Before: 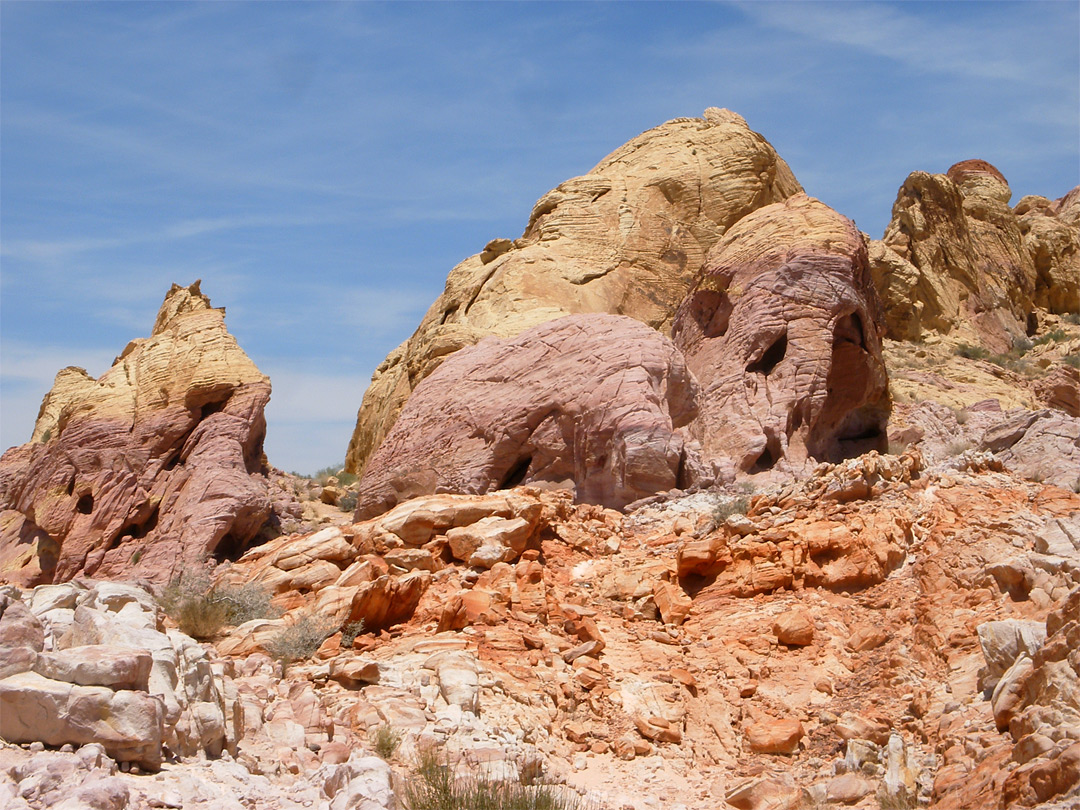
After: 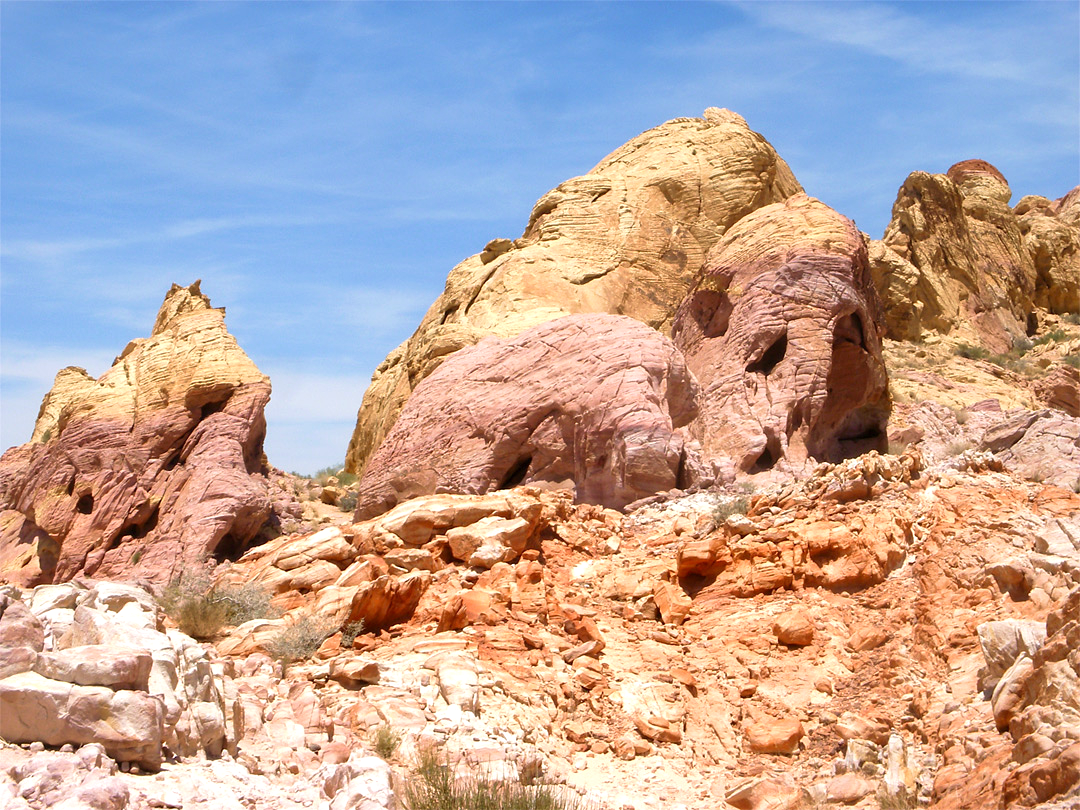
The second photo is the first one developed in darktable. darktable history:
exposure: black level correction 0.001, exposure 0.499 EV, compensate exposure bias true, compensate highlight preservation false
velvia: on, module defaults
